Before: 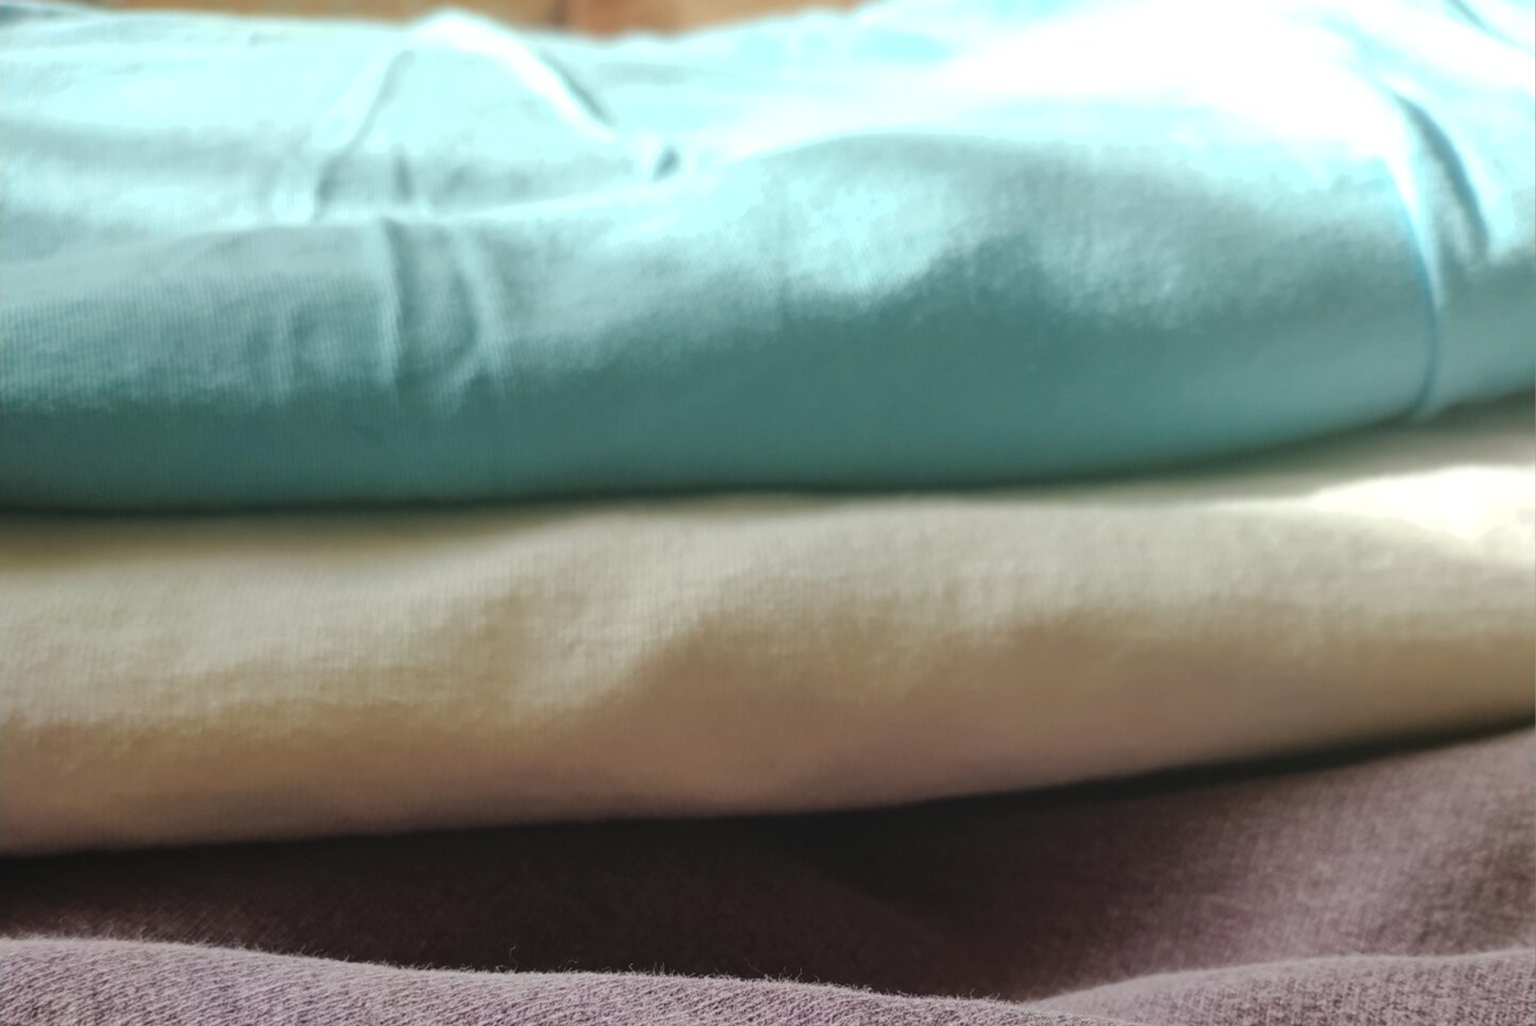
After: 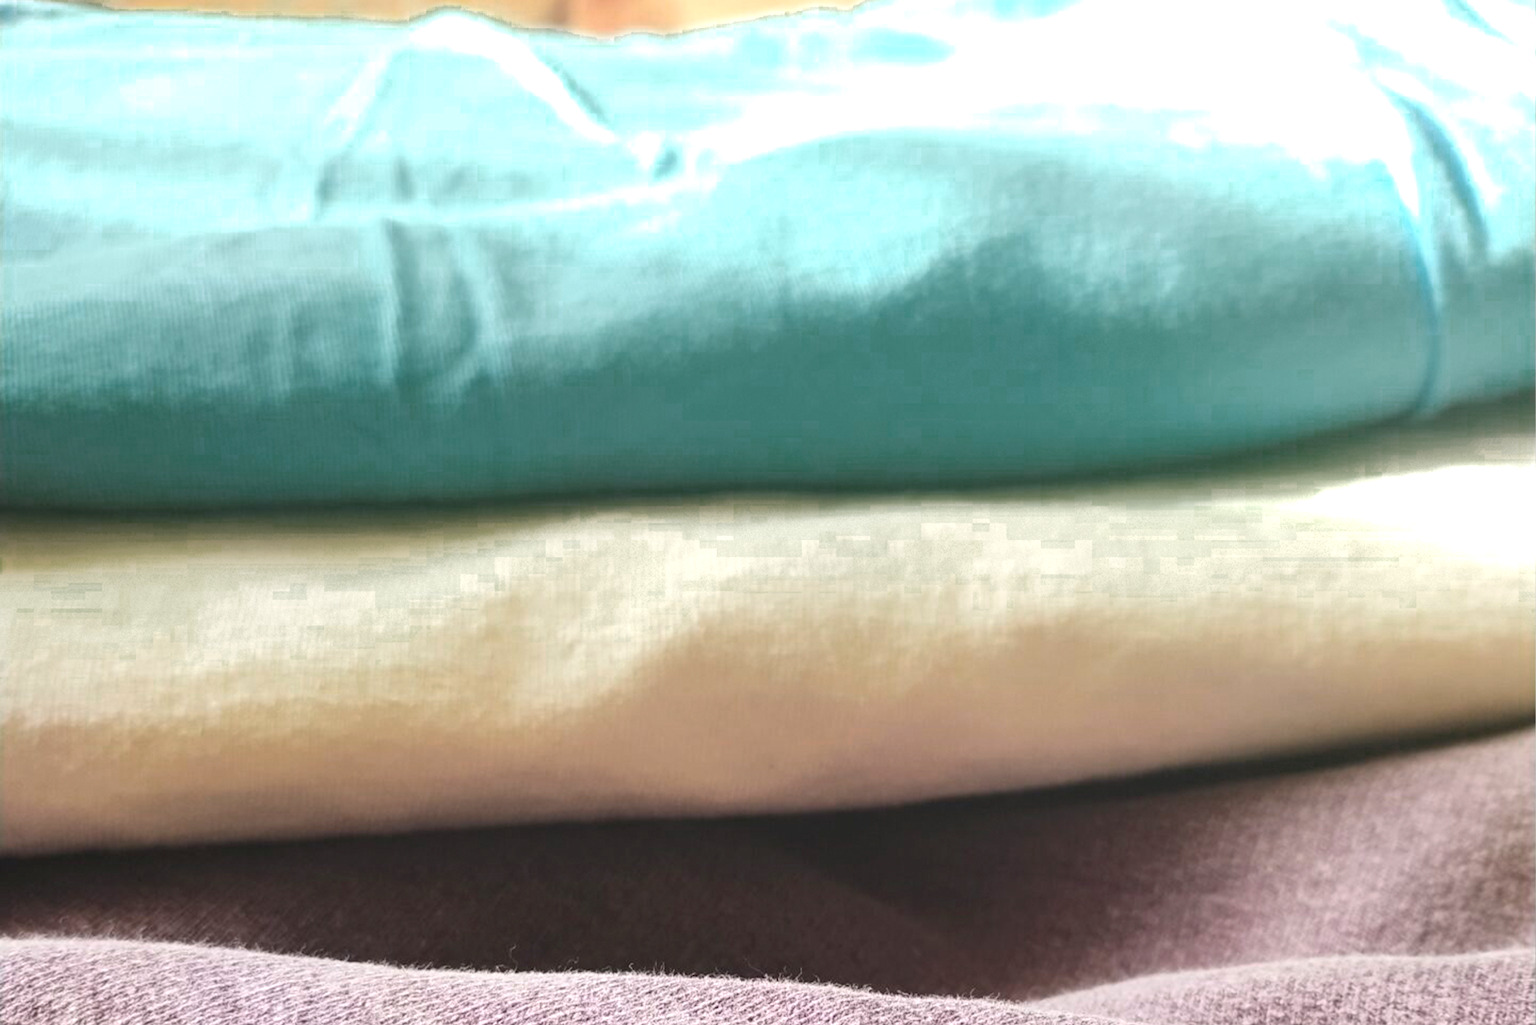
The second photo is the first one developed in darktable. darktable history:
exposure: exposure 0.999 EV, compensate highlight preservation false
color zones: curves: ch0 [(0.25, 0.5) (0.347, 0.092) (0.75, 0.5)]; ch1 [(0.25, 0.5) (0.33, 0.51) (0.75, 0.5)]
